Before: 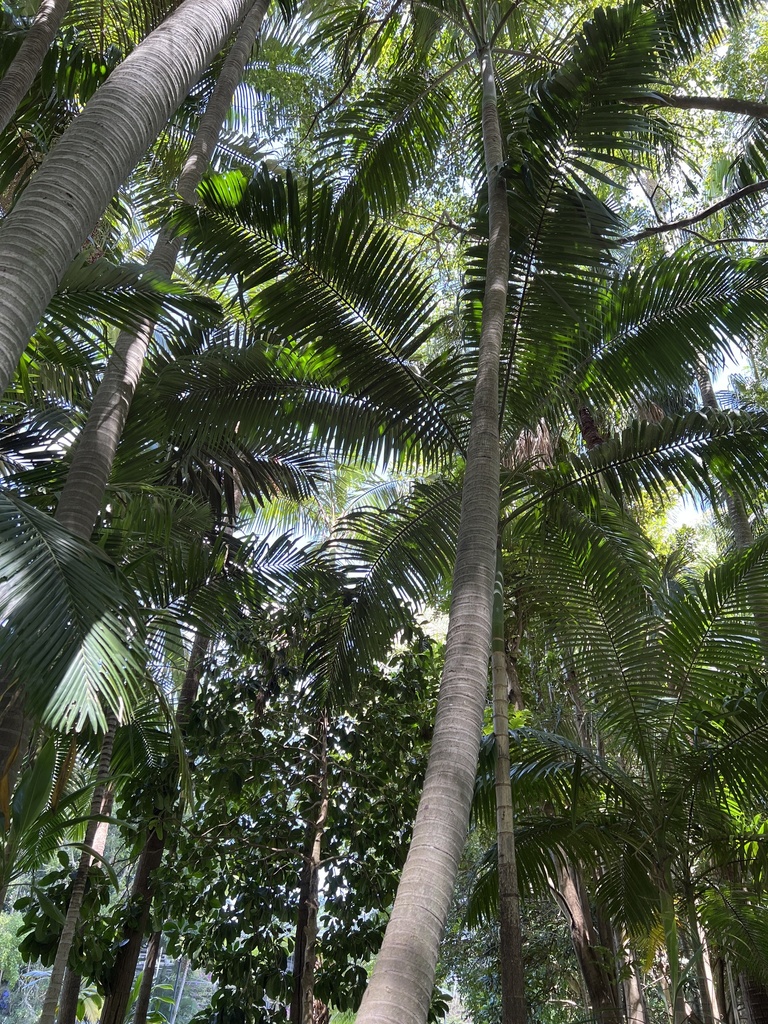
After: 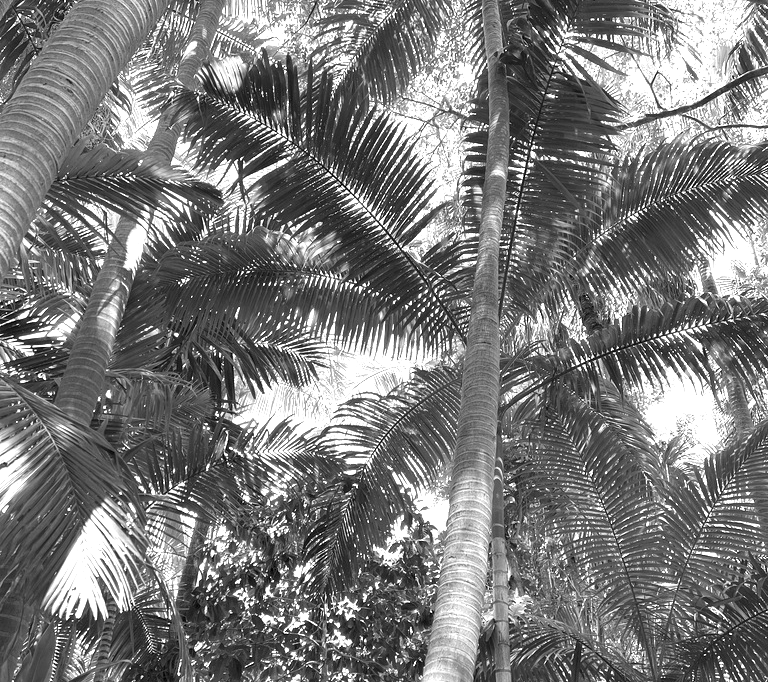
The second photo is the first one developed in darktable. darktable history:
exposure: black level correction 0.001, exposure 1.398 EV, compensate exposure bias true, compensate highlight preservation false
white balance: emerald 1
monochrome: a 2.21, b -1.33, size 2.2
crop: top 11.166%, bottom 22.168%
